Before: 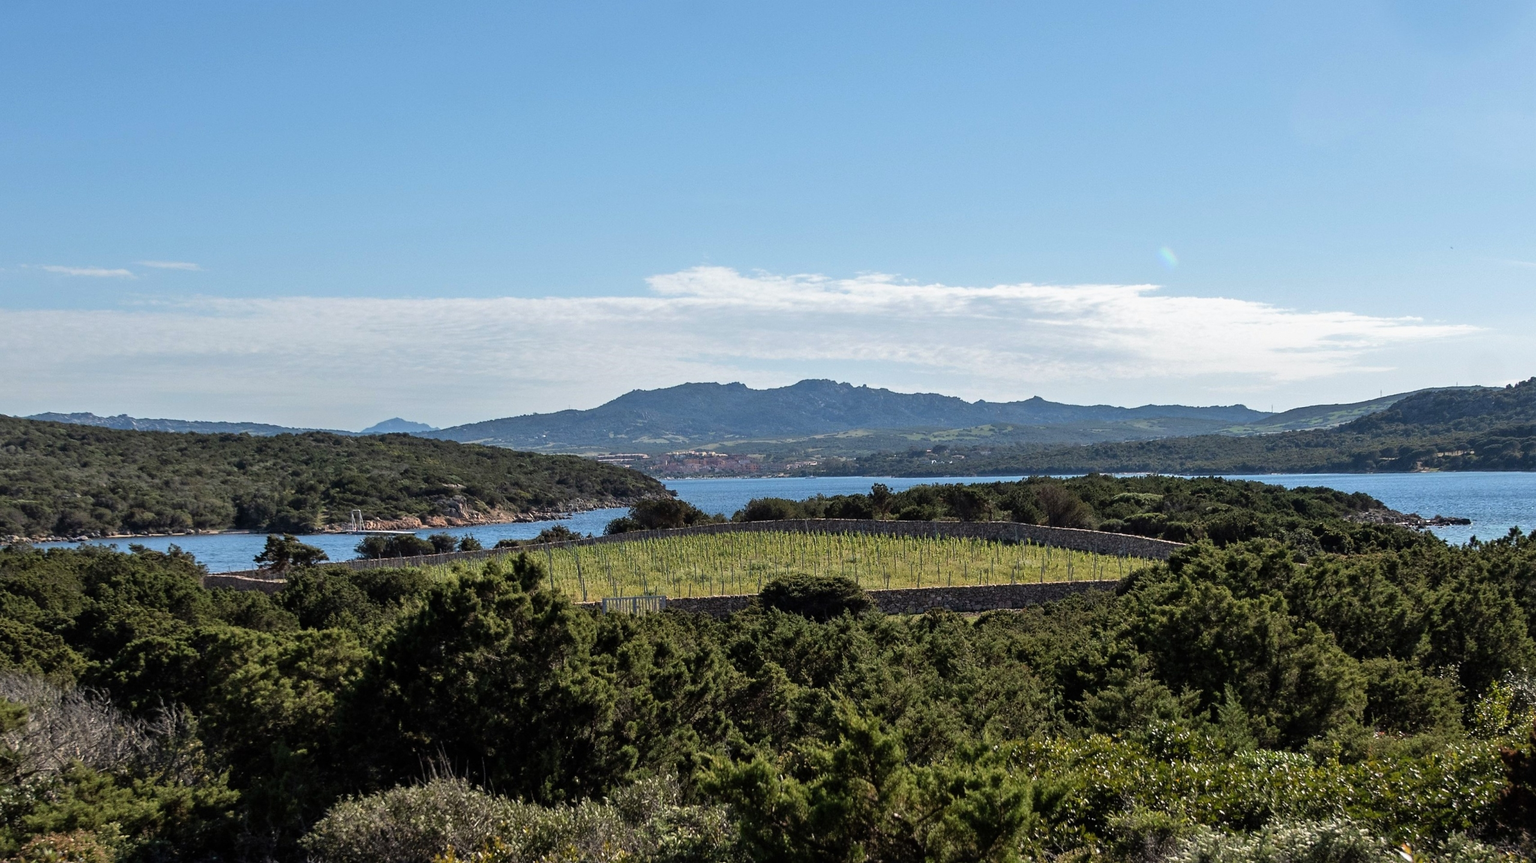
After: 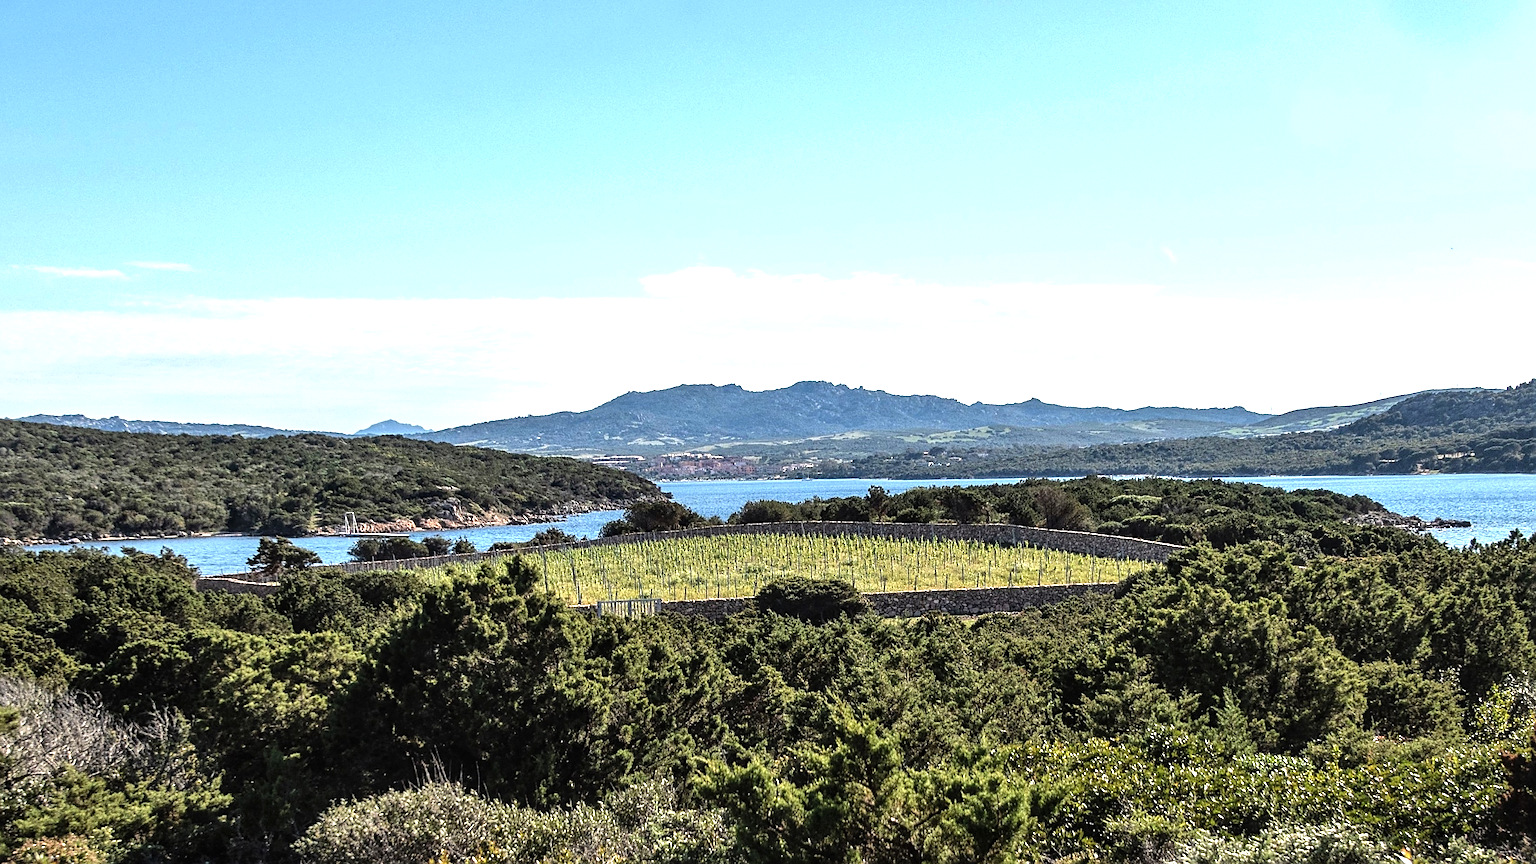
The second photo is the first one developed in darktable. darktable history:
local contrast: on, module defaults
sharpen: on, module defaults
crop and rotate: left 0.614%, top 0.179%, bottom 0.309%
rotate and perspective: automatic cropping off
exposure: black level correction 0, exposure 0.7 EV, compensate exposure bias true, compensate highlight preservation false
tone equalizer: -8 EV -0.417 EV, -7 EV -0.389 EV, -6 EV -0.333 EV, -5 EV -0.222 EV, -3 EV 0.222 EV, -2 EV 0.333 EV, -1 EV 0.389 EV, +0 EV 0.417 EV, edges refinement/feathering 500, mask exposure compensation -1.57 EV, preserve details no
shadows and highlights: shadows 37.27, highlights -28.18, soften with gaussian
